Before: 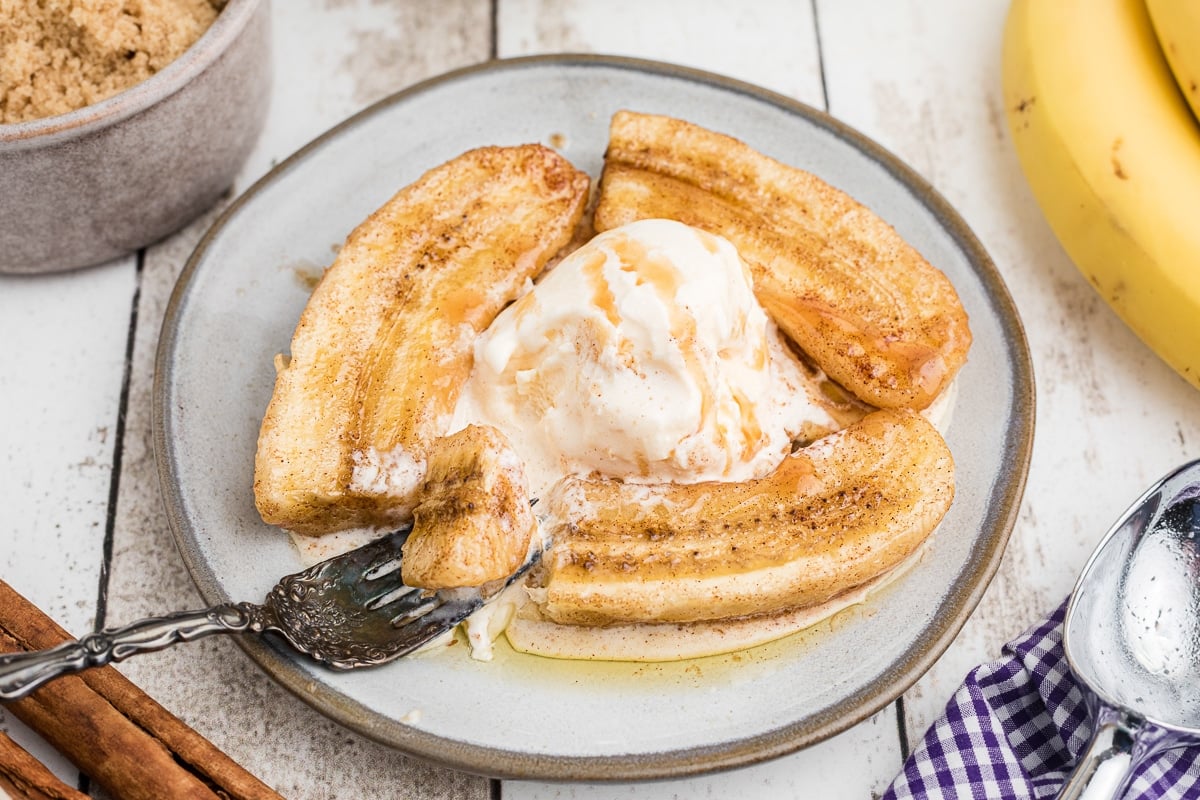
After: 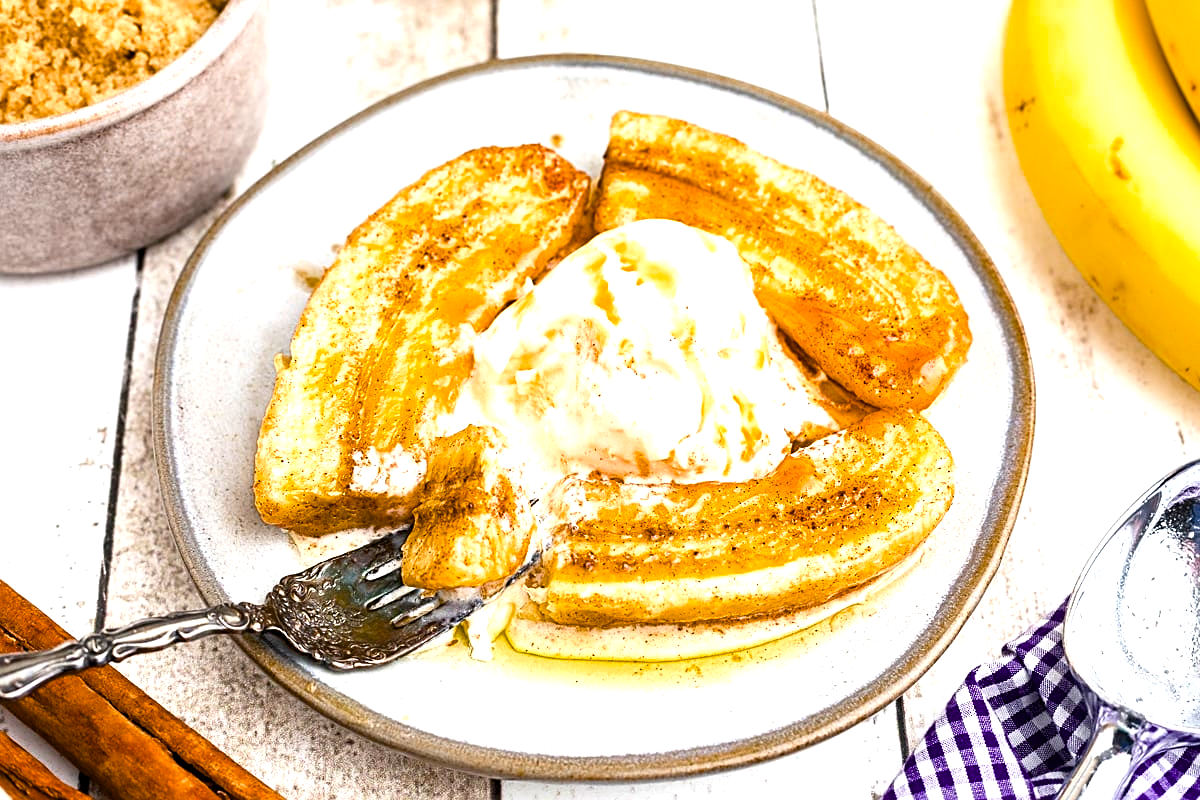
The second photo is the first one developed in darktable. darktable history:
sharpen: on, module defaults
color balance rgb: global offset › luminance -0.265%, linear chroma grading › global chroma 2.091%, linear chroma grading › mid-tones -1.078%, perceptual saturation grading › global saturation 30.399%, saturation formula JzAzBz (2021)
exposure: exposure 0.942 EV, compensate highlight preservation false
